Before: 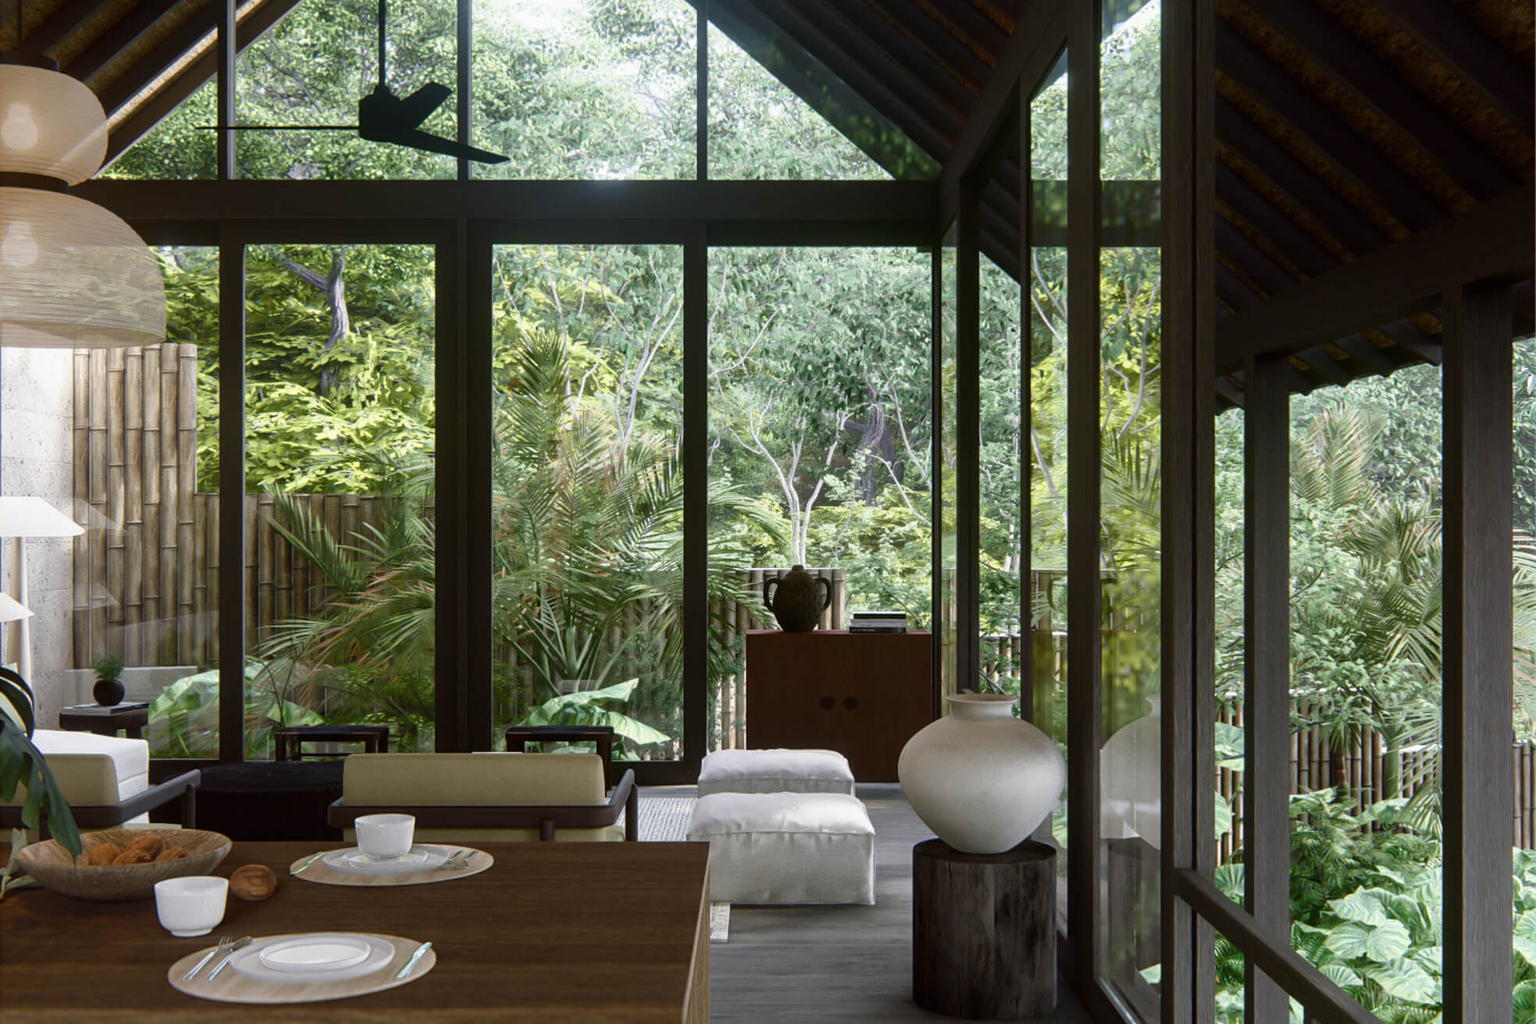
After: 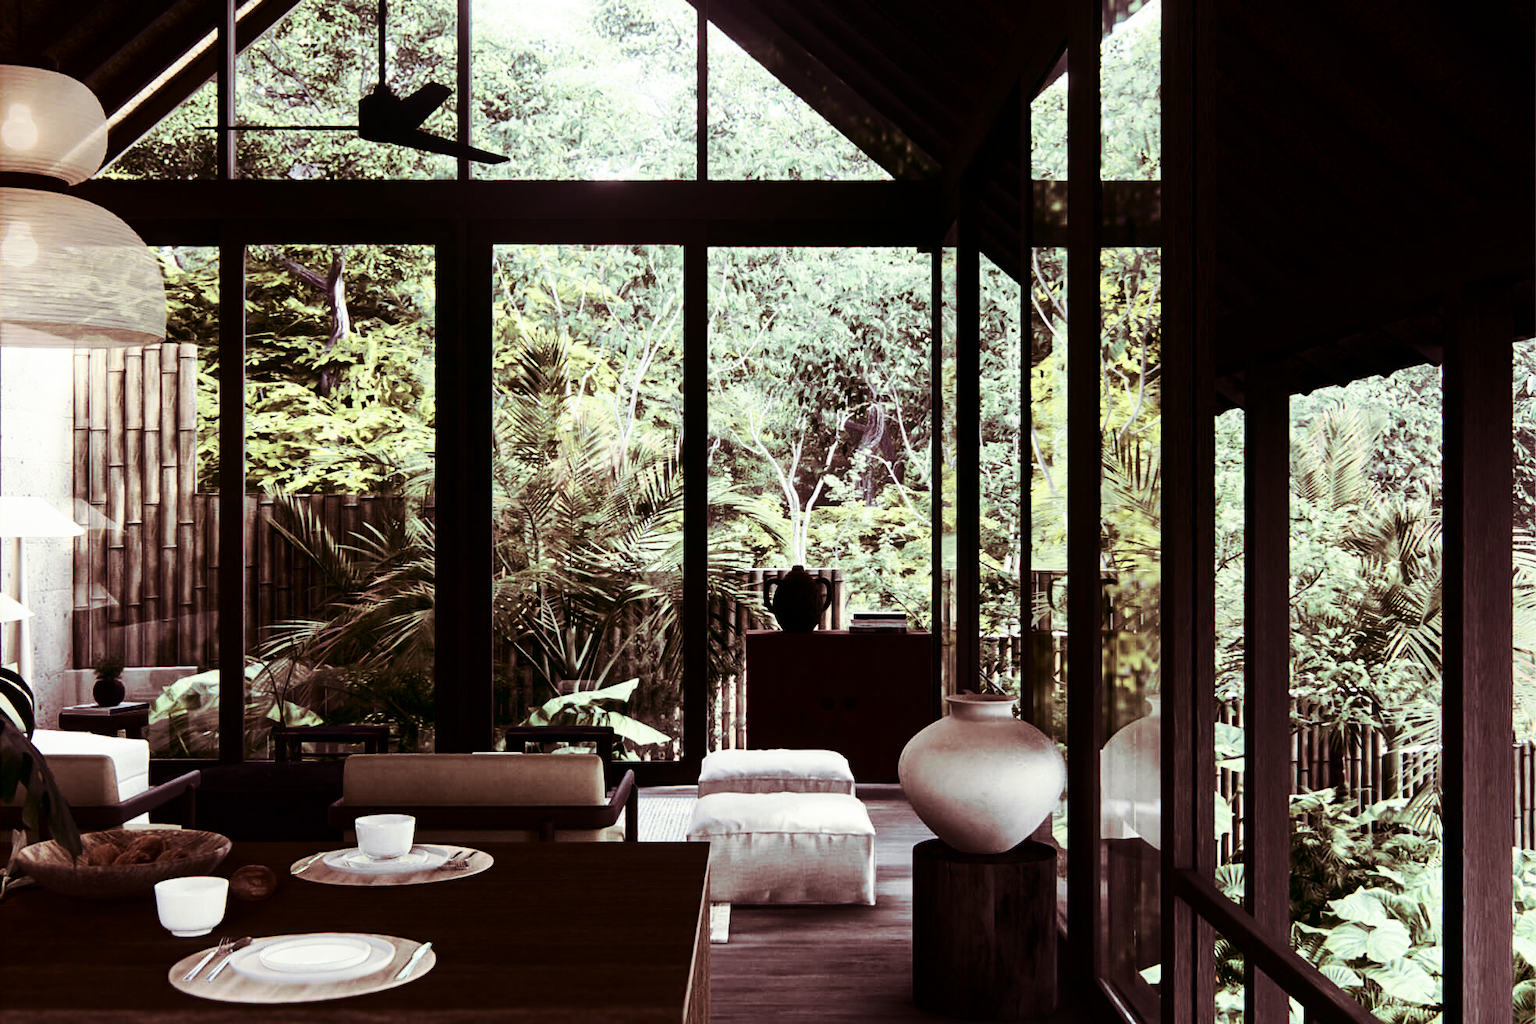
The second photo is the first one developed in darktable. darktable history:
contrast brightness saturation: contrast 0.5, saturation -0.1
tone equalizer: -8 EV -1.84 EV, -7 EV -1.16 EV, -6 EV -1.62 EV, smoothing diameter 25%, edges refinement/feathering 10, preserve details guided filter
split-toning: on, module defaults
